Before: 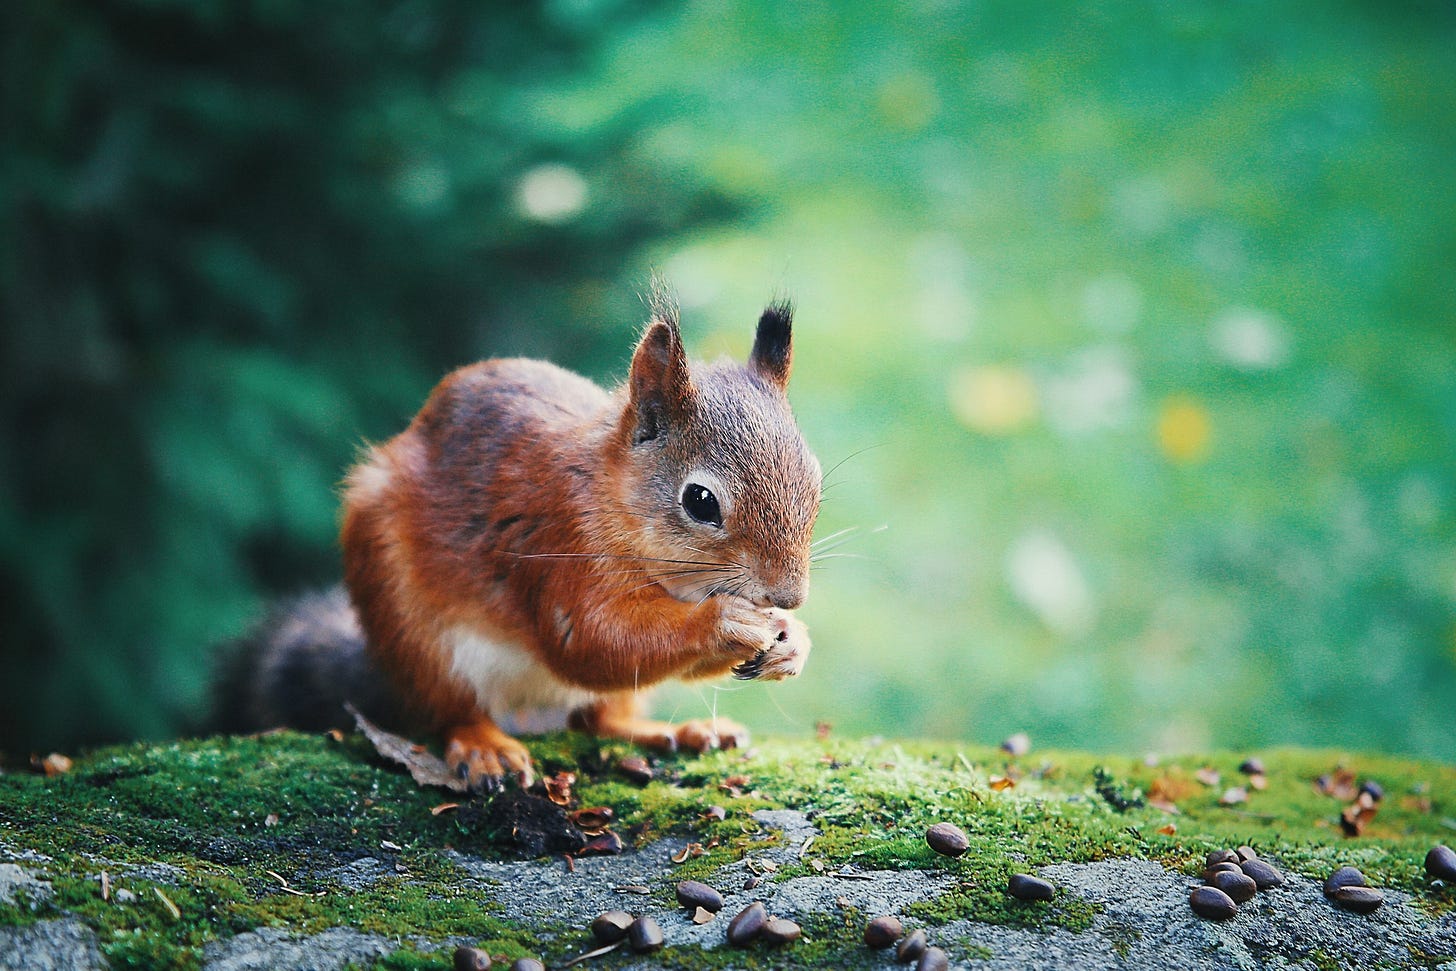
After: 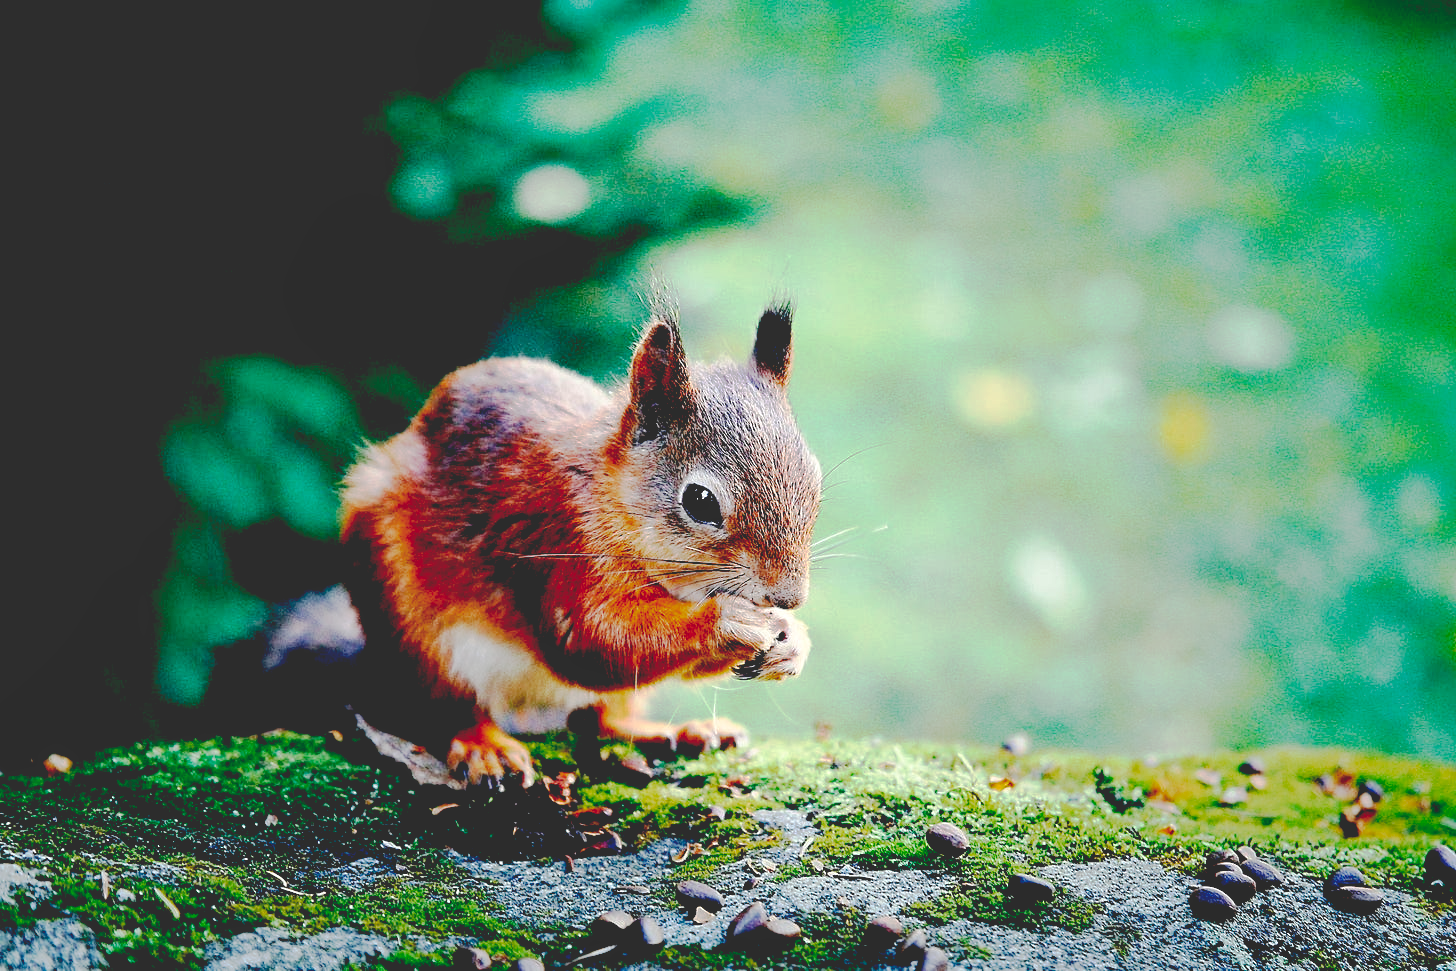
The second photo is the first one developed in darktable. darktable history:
base curve: curves: ch0 [(0.065, 0.026) (0.236, 0.358) (0.53, 0.546) (0.777, 0.841) (0.924, 0.992)], preserve colors none
local contrast: highlights 107%, shadows 100%, detail 119%, midtone range 0.2
